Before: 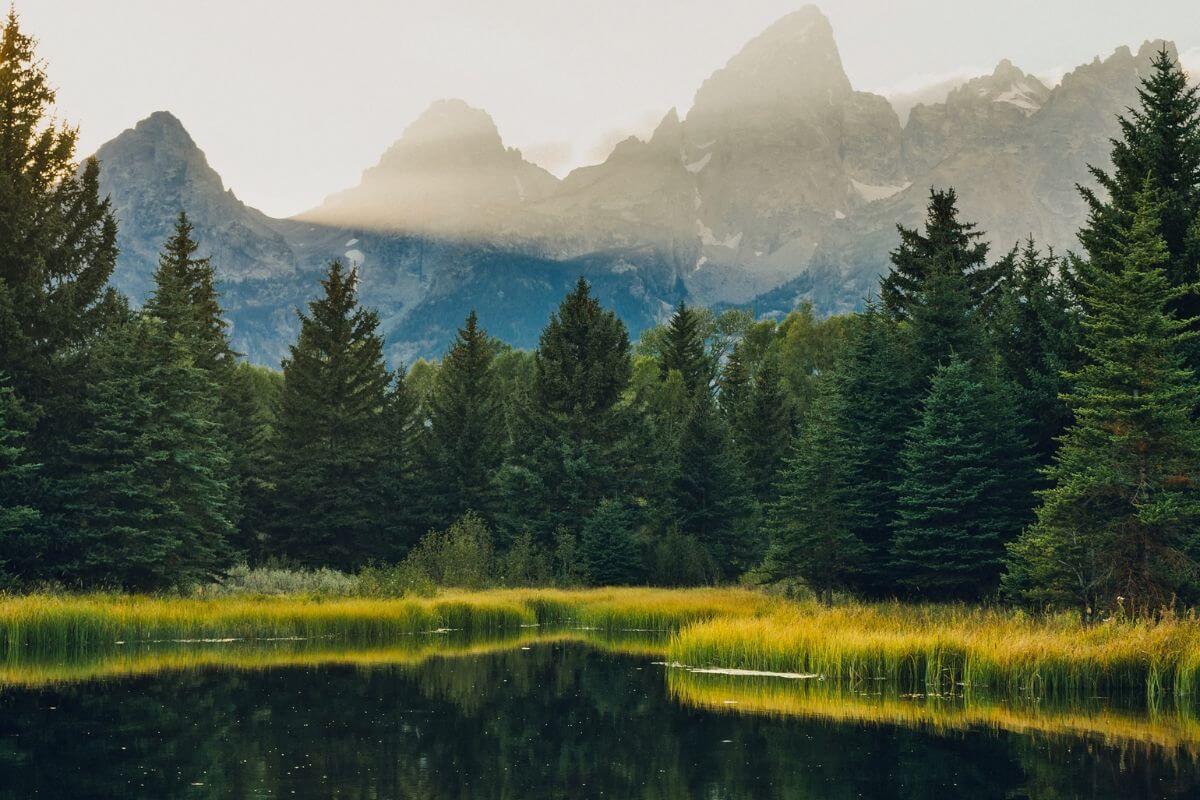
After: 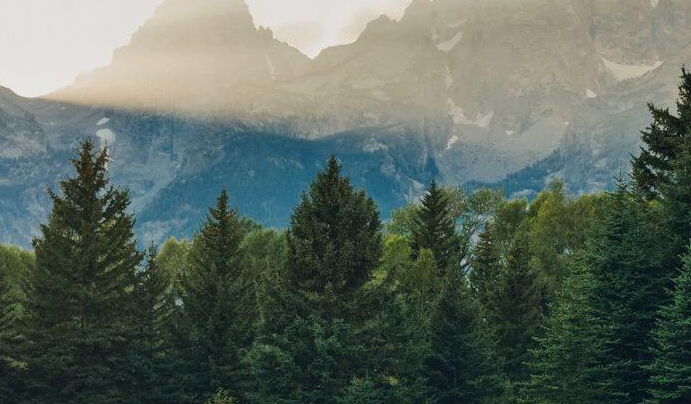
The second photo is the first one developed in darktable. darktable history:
crop: left 20.778%, top 15.193%, right 21.622%, bottom 34.197%
